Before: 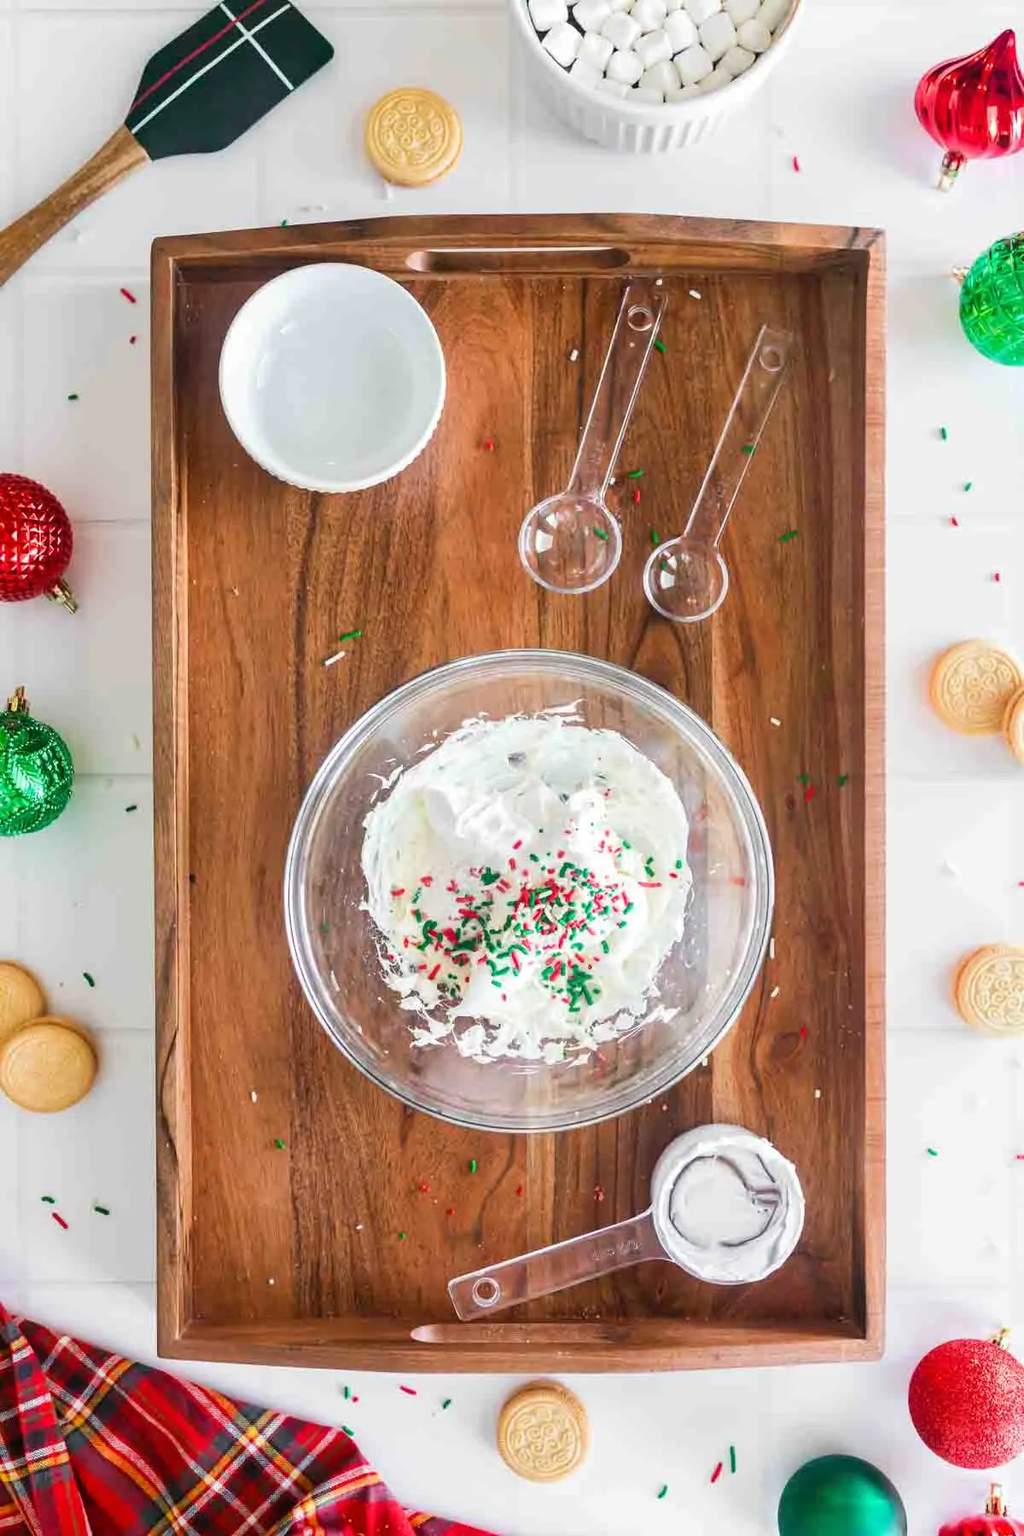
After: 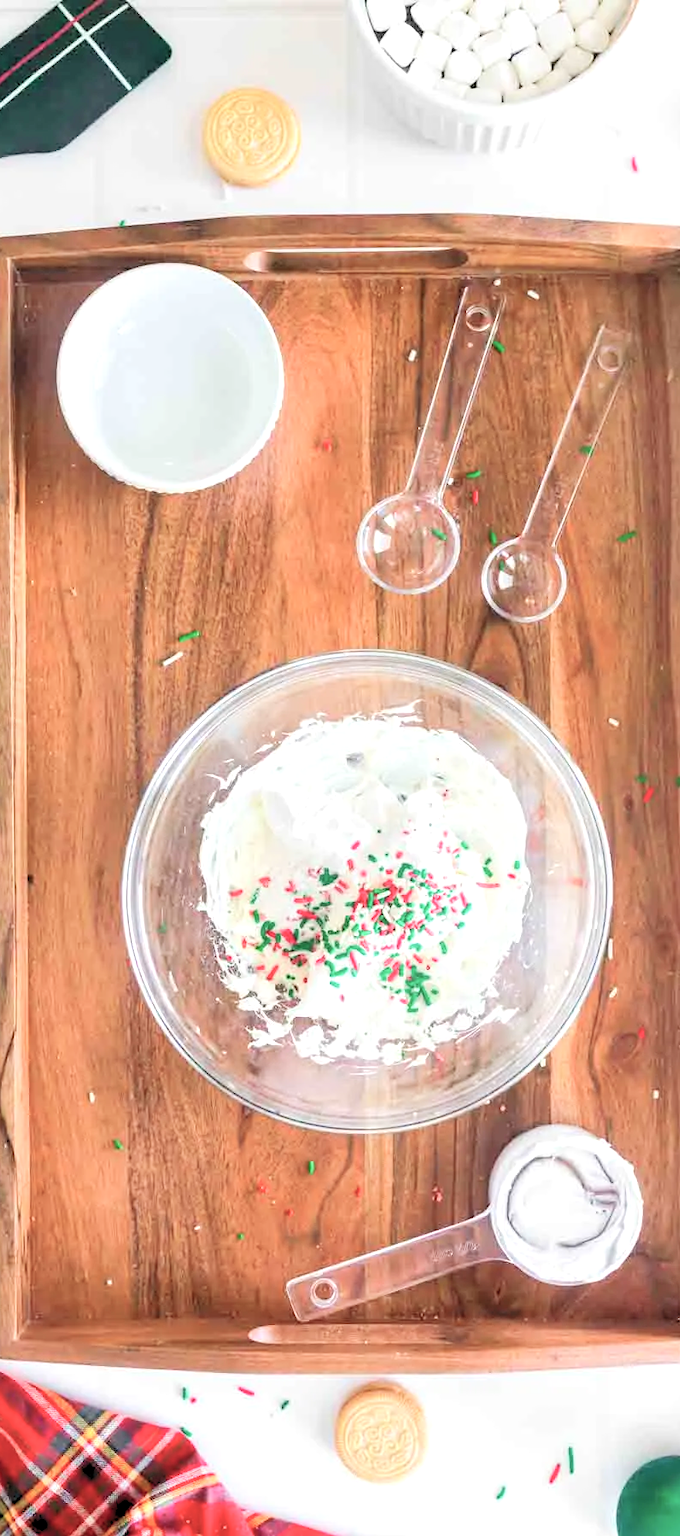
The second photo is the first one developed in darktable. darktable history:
levels: levels [0.072, 0.414, 0.976]
crop and rotate: left 15.865%, right 17.673%
color balance rgb: perceptual saturation grading › global saturation -32.018%, perceptual brilliance grading › highlights 6.129%, perceptual brilliance grading › mid-tones 17.421%, perceptual brilliance grading › shadows -5.492%, global vibrance 20%
